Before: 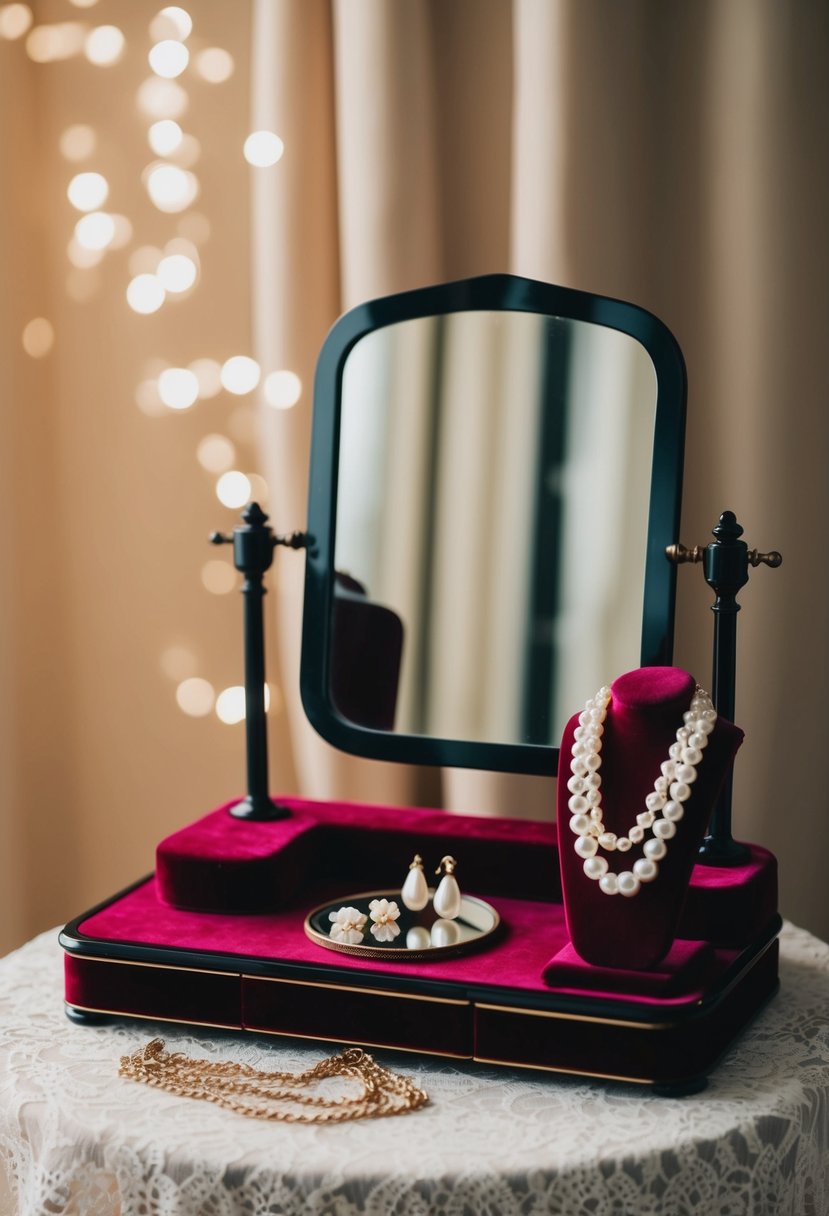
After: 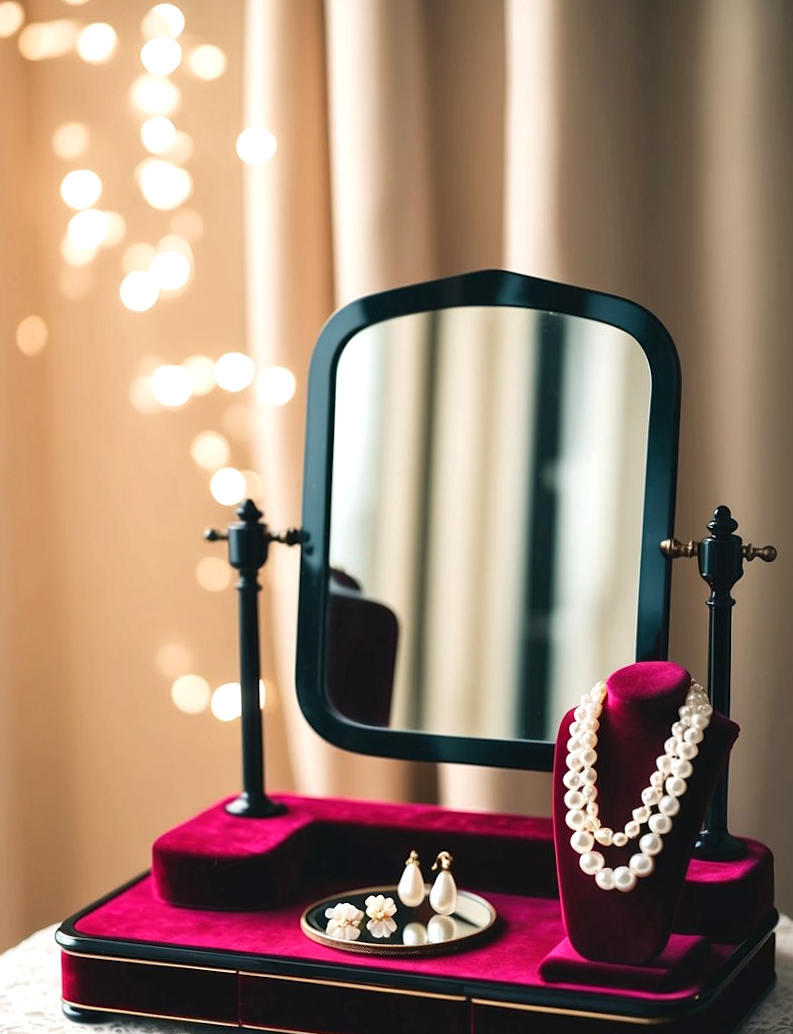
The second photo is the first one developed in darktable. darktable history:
sharpen: radius 1.271, amount 0.307, threshold 0.235
exposure: exposure 0.601 EV, compensate highlight preservation false
crop and rotate: angle 0.267°, left 0.286%, right 3.378%, bottom 14.357%
